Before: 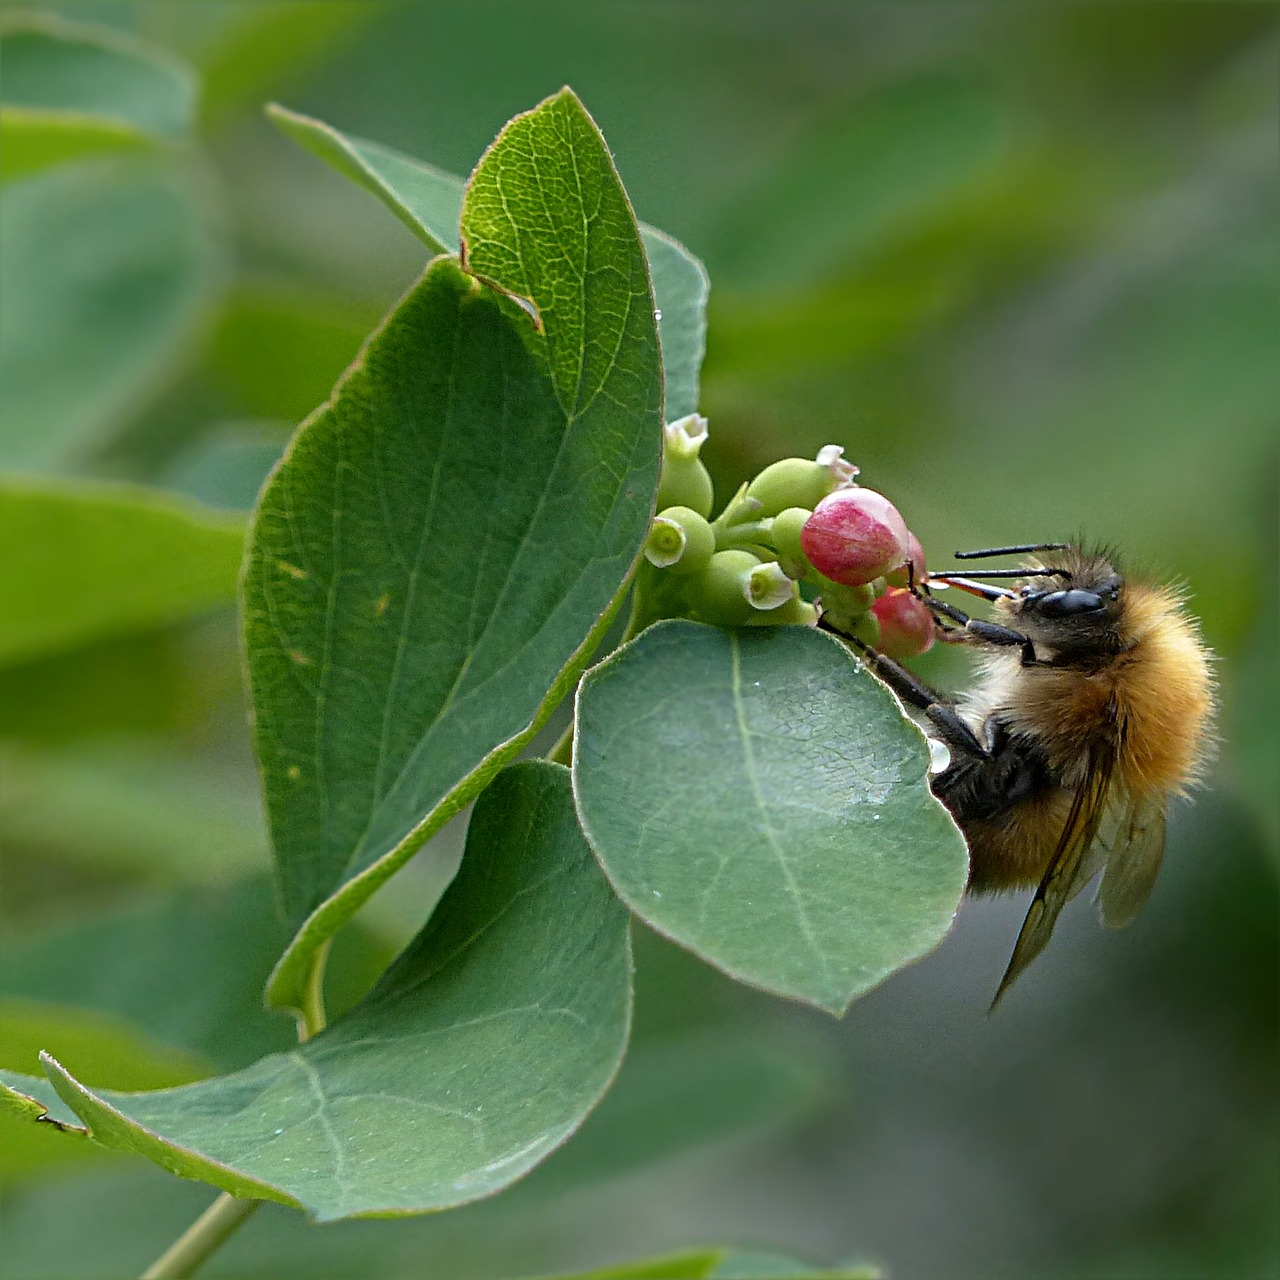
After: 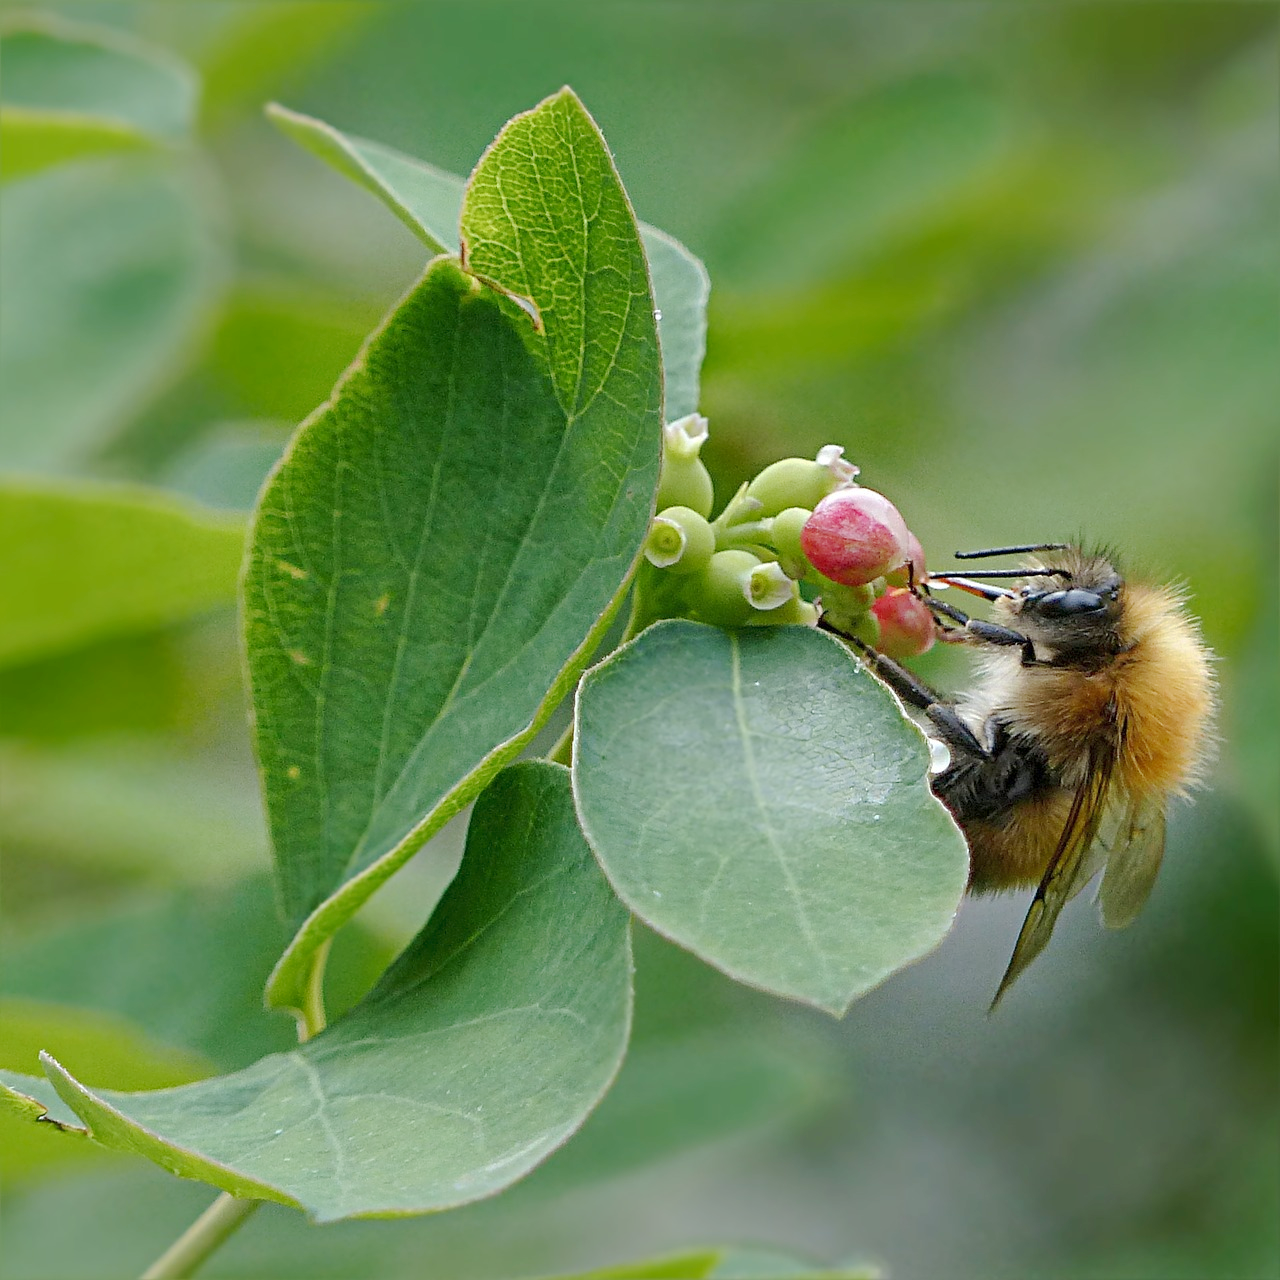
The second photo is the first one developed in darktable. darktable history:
shadows and highlights: on, module defaults
base curve: curves: ch0 [(0, 0) (0.158, 0.273) (0.879, 0.895) (1, 1)], preserve colors none
